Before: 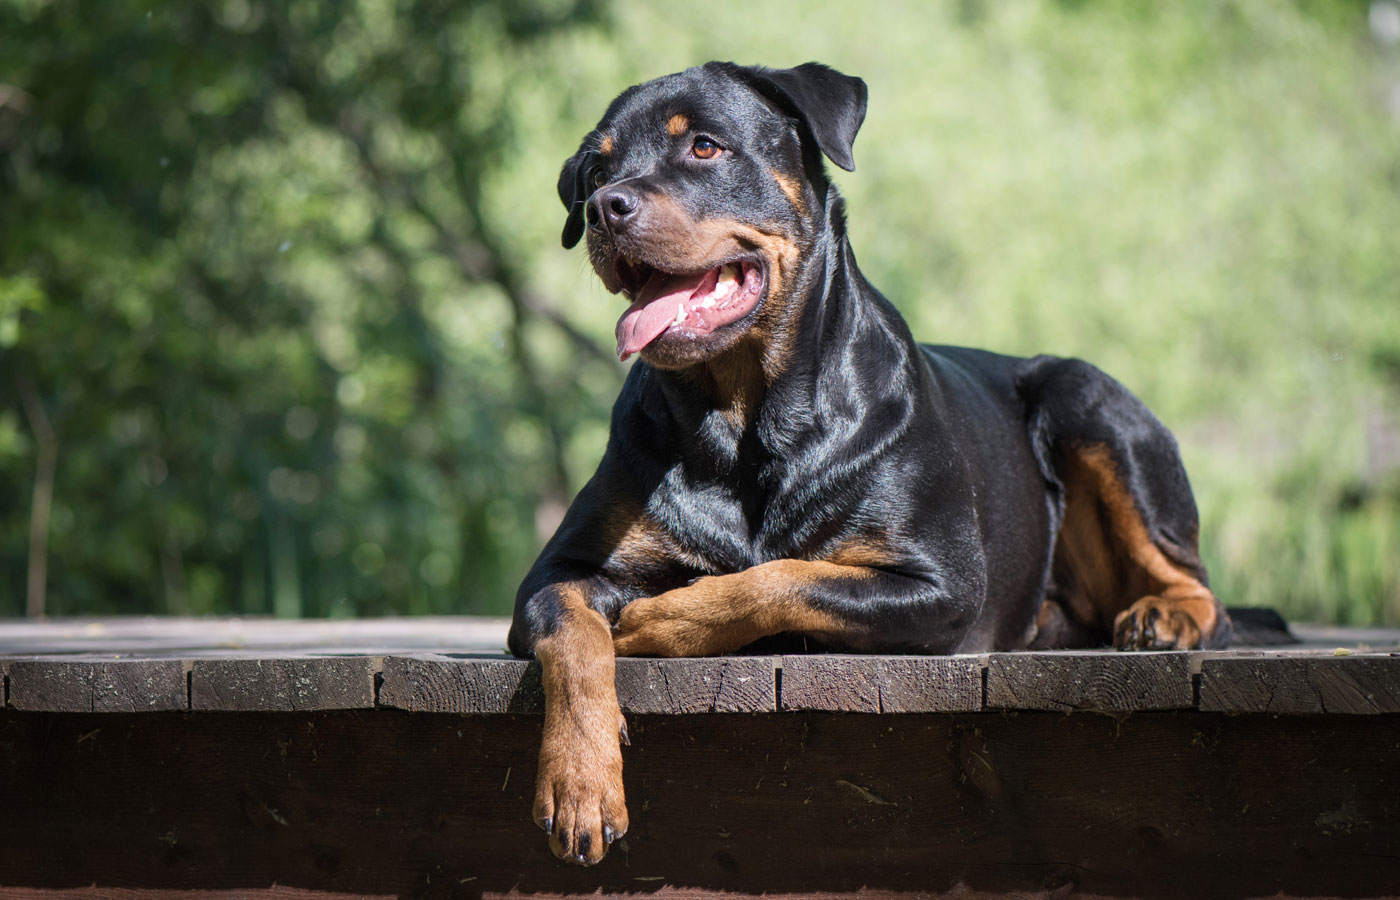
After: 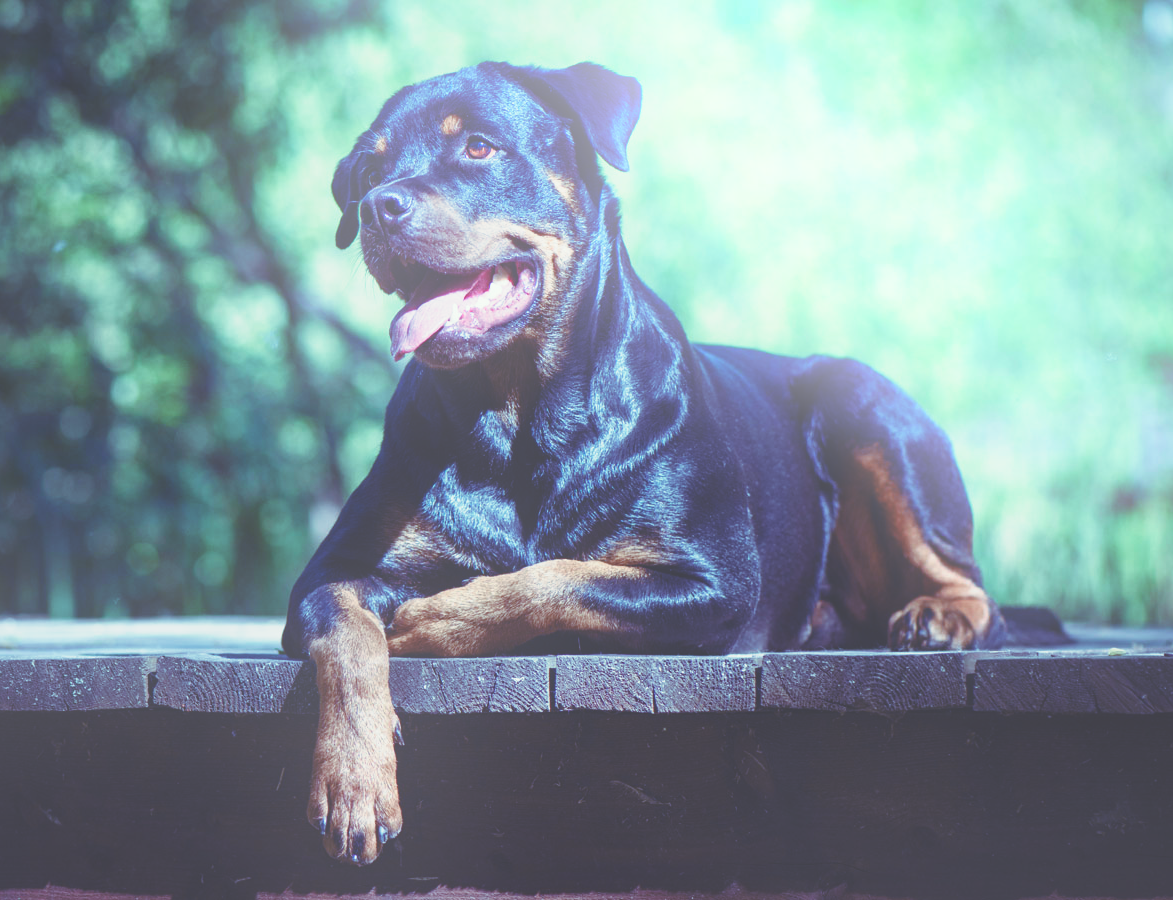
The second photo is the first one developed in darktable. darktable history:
rgb curve: curves: ch0 [(0, 0.186) (0.314, 0.284) (0.576, 0.466) (0.805, 0.691) (0.936, 0.886)]; ch1 [(0, 0.186) (0.314, 0.284) (0.581, 0.534) (0.771, 0.746) (0.936, 0.958)]; ch2 [(0, 0.216) (0.275, 0.39) (1, 1)], mode RGB, independent channels, compensate middle gray true, preserve colors none
bloom: on, module defaults
shadows and highlights: soften with gaussian
base curve: curves: ch0 [(0, 0) (0.088, 0.125) (0.176, 0.251) (0.354, 0.501) (0.613, 0.749) (1, 0.877)], preserve colors none
color balance rgb: perceptual saturation grading › global saturation 20%, perceptual saturation grading › highlights -50%, perceptual saturation grading › shadows 30%
exposure: exposure 0.191 EV, compensate highlight preservation false
crop: left 16.145%
